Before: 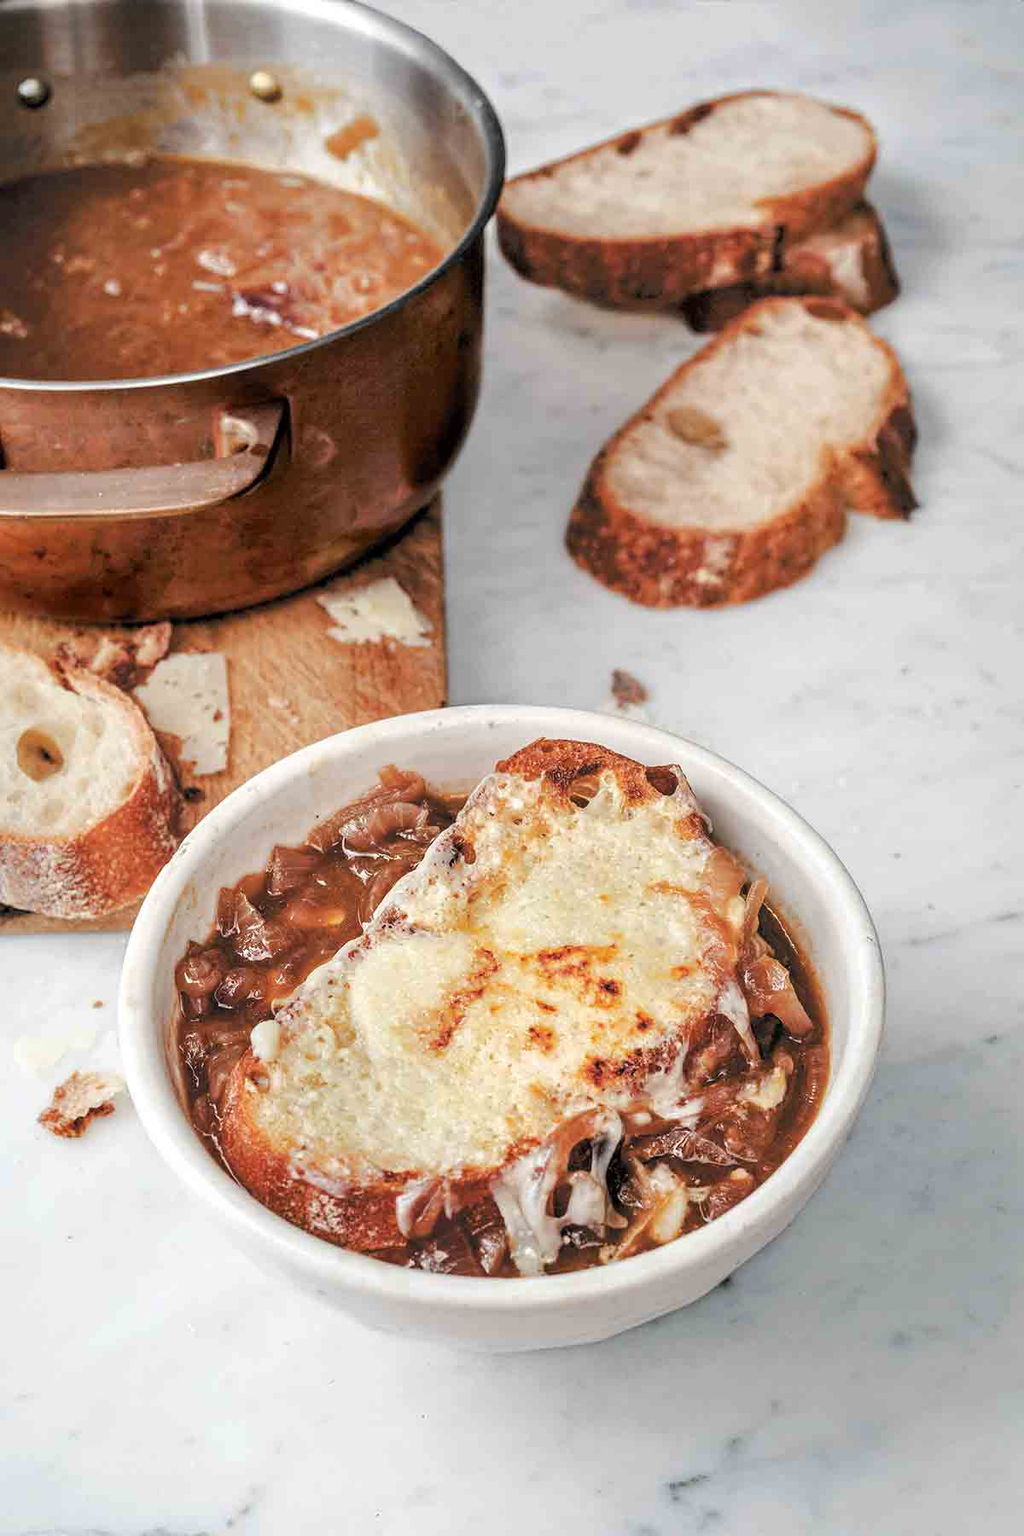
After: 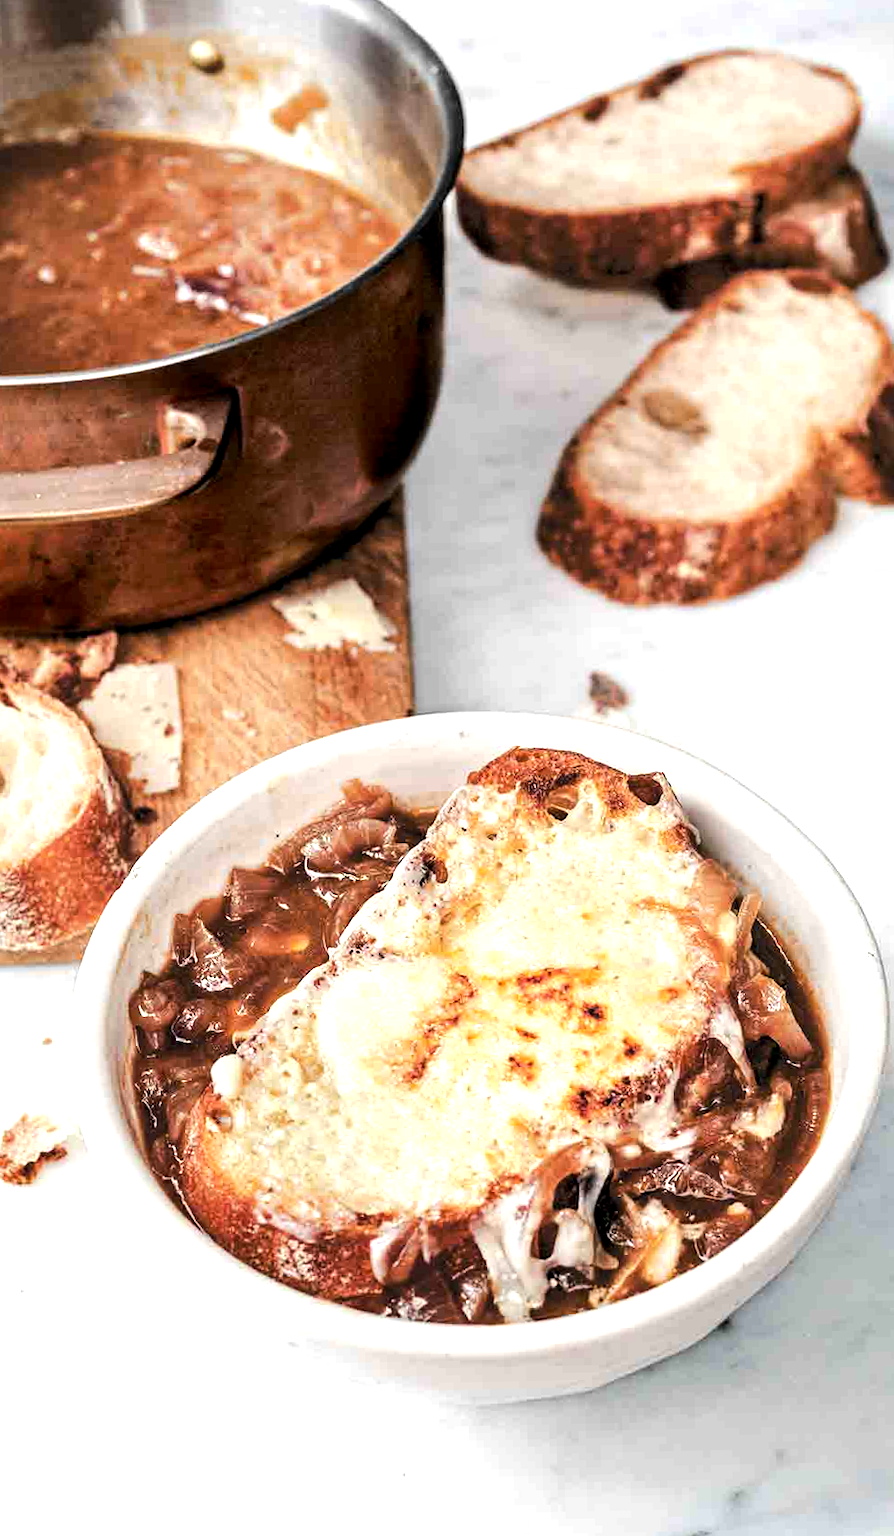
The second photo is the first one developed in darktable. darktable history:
tone equalizer: -8 EV -0.751 EV, -7 EV -0.676 EV, -6 EV -0.598 EV, -5 EV -0.366 EV, -3 EV 0.395 EV, -2 EV 0.6 EV, -1 EV 0.692 EV, +0 EV 0.743 EV, edges refinement/feathering 500, mask exposure compensation -1.57 EV, preserve details no
exposure: black level correction 0.005, exposure 0.005 EV, compensate exposure bias true, compensate highlight preservation false
crop and rotate: angle 1.18°, left 4.443%, top 1.138%, right 11.383%, bottom 2.436%
